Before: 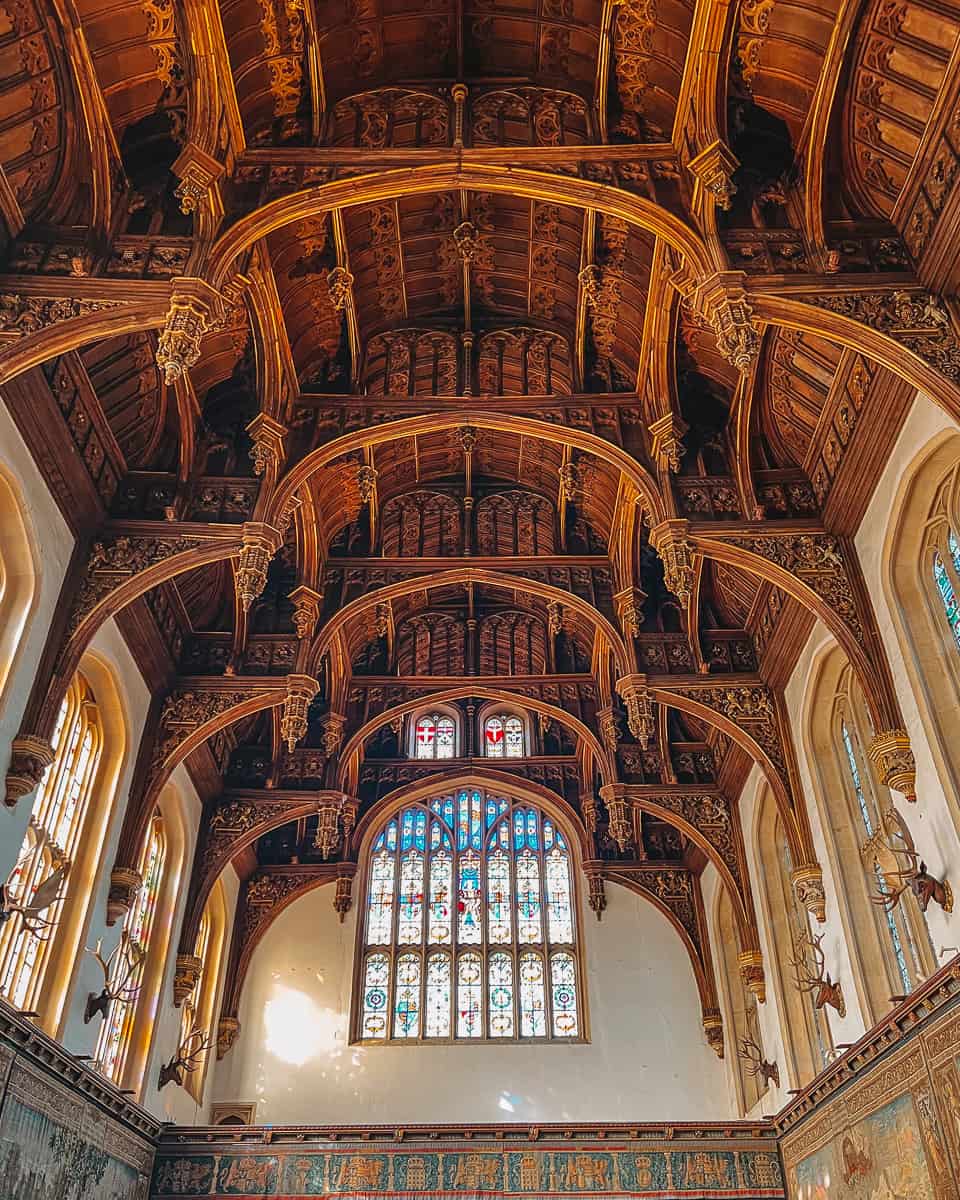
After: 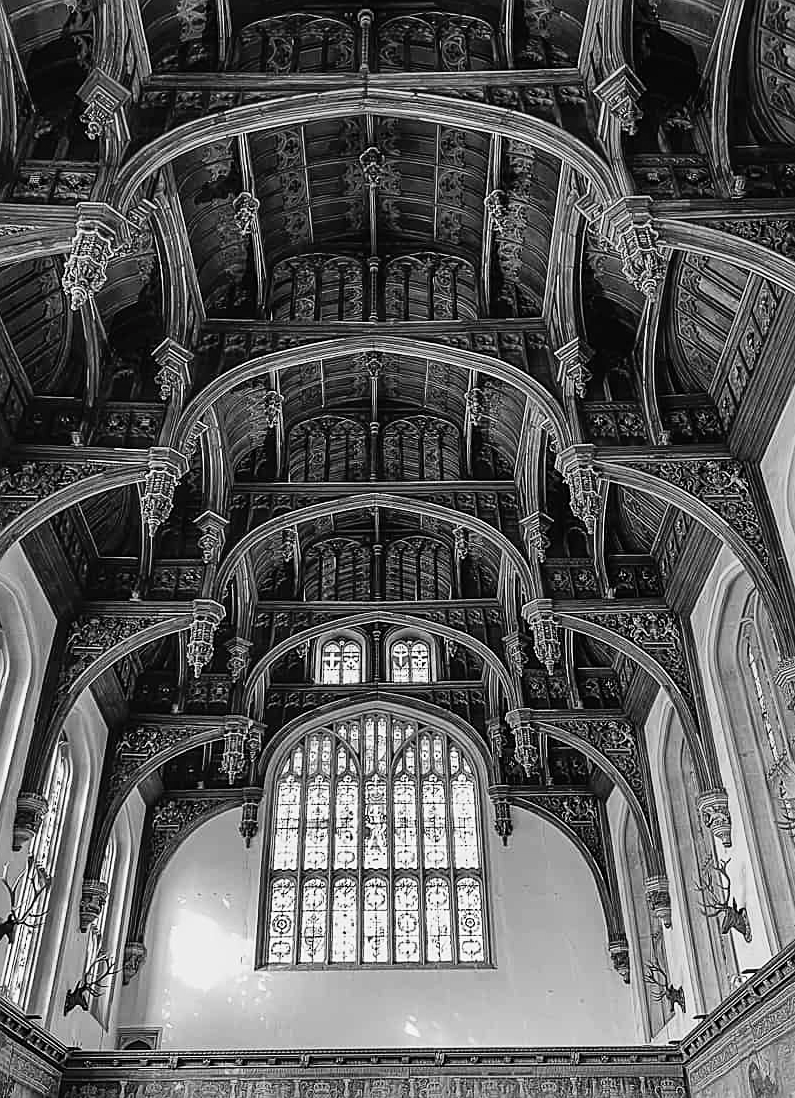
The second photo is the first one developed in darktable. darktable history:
color zones: curves: ch1 [(0, -0.014) (0.143, -0.013) (0.286, -0.013) (0.429, -0.016) (0.571, -0.019) (0.714, -0.015) (0.857, 0.002) (1, -0.014)]
crop: left 9.807%, top 6.259%, right 7.334%, bottom 2.177%
tone curve: curves: ch0 [(0, 0) (0.128, 0.068) (0.292, 0.274) (0.46, 0.482) (0.653, 0.717) (0.819, 0.869) (0.998, 0.969)]; ch1 [(0, 0) (0.384, 0.365) (0.463, 0.45) (0.486, 0.486) (0.503, 0.504) (0.517, 0.517) (0.549, 0.572) (0.583, 0.615) (0.672, 0.699) (0.774, 0.817) (1, 1)]; ch2 [(0, 0) (0.374, 0.344) (0.446, 0.443) (0.494, 0.5) (0.527, 0.529) (0.565, 0.591) (0.644, 0.682) (1, 1)], color space Lab, independent channels, preserve colors none
sharpen: on, module defaults
